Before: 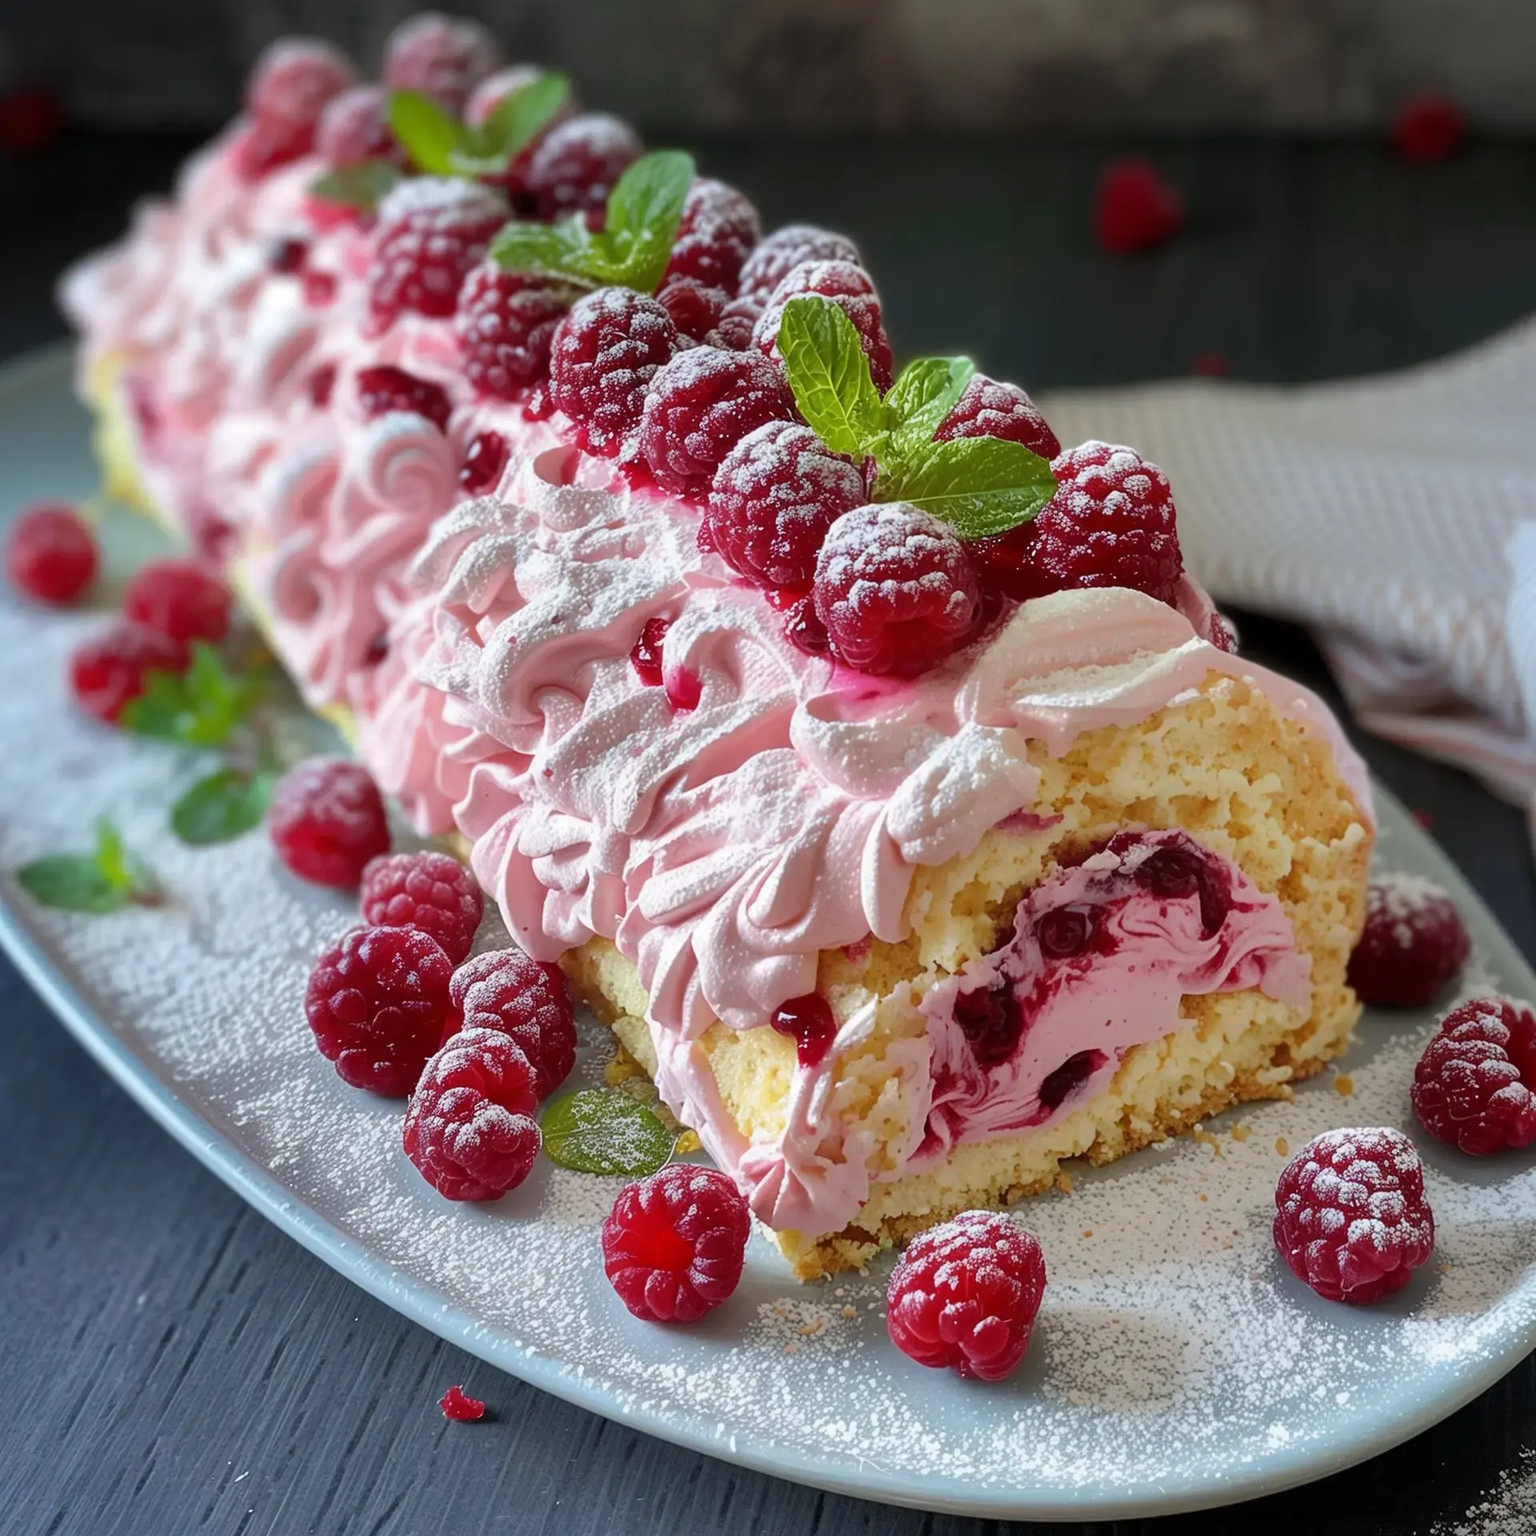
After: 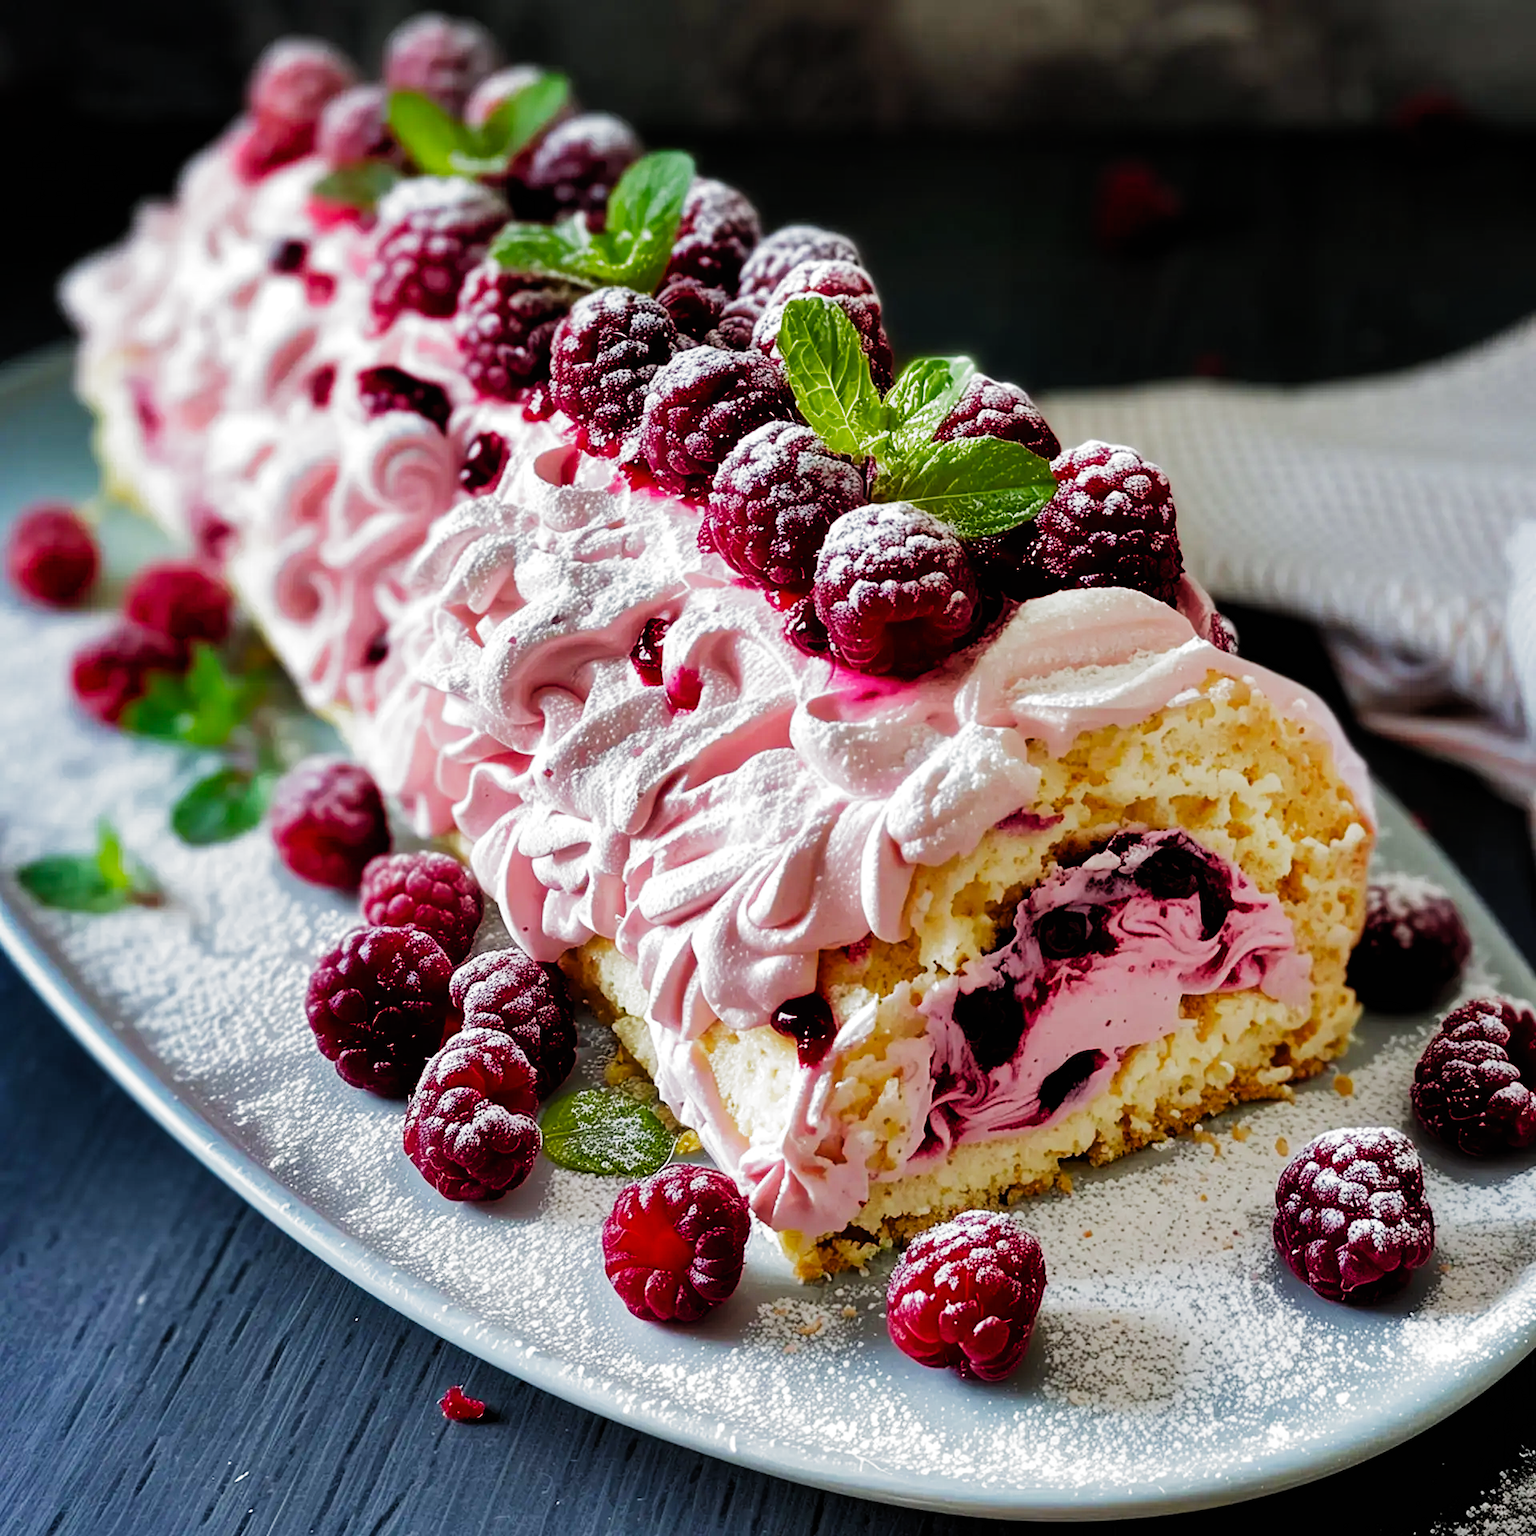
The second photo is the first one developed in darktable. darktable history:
filmic rgb: black relative exposure -6.43 EV, white relative exposure 2.43 EV, threshold 3 EV, hardness 5.27, latitude 0.1%, contrast 1.425, highlights saturation mix 2%, preserve chrominance no, color science v5 (2021), contrast in shadows safe, contrast in highlights safe, enable highlight reconstruction true
contrast equalizer: octaves 7, y [[0.6 ×6], [0.55 ×6], [0 ×6], [0 ×6], [0 ×6]], mix 0.35
